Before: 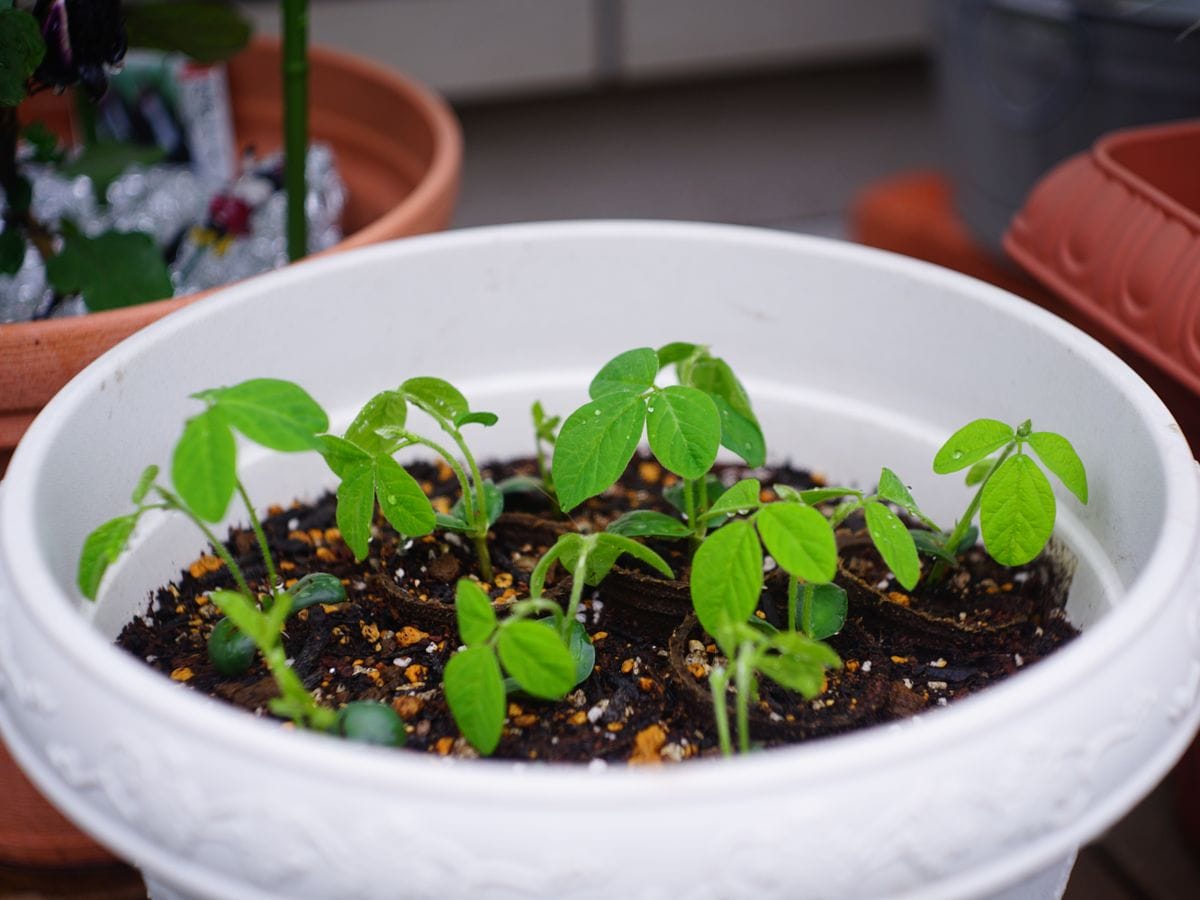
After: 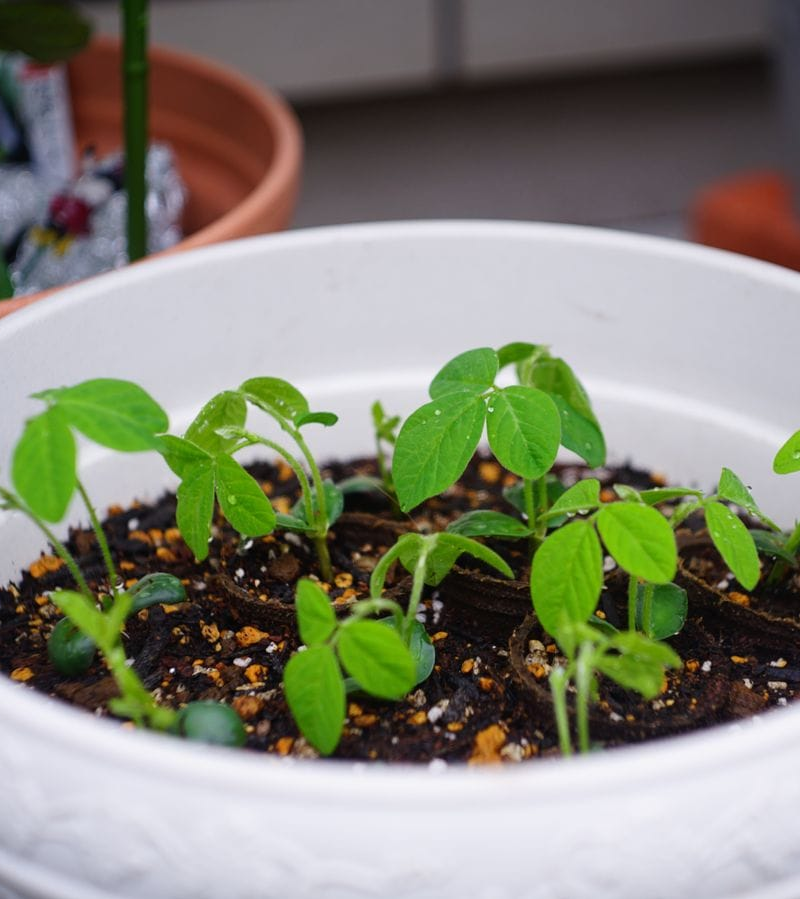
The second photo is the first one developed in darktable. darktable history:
crop and rotate: left 13.343%, right 19.962%
